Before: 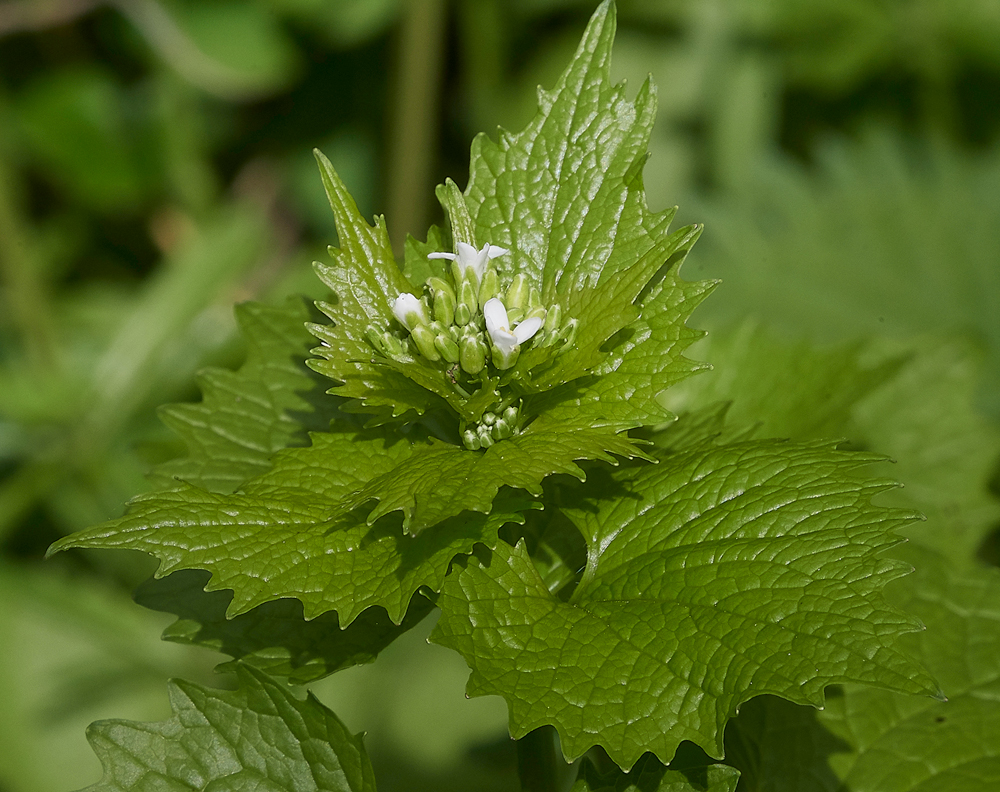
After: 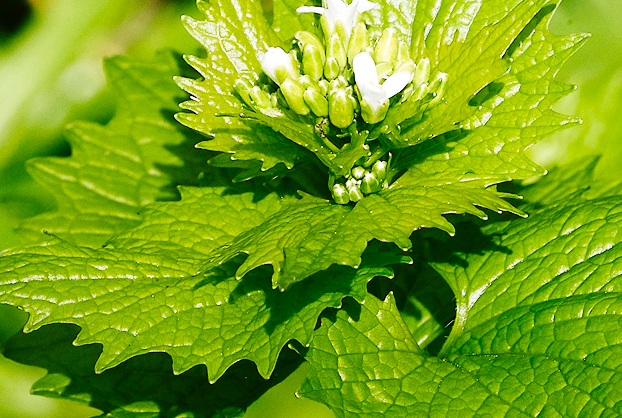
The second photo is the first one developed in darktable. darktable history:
levels: levels [0, 0.476, 0.951]
crop: left 13.16%, top 31.176%, right 24.636%, bottom 15.972%
tone curve: curves: ch0 [(0, 0) (0.003, 0.001) (0.011, 0.004) (0.025, 0.008) (0.044, 0.015) (0.069, 0.022) (0.1, 0.031) (0.136, 0.052) (0.177, 0.101) (0.224, 0.181) (0.277, 0.289) (0.335, 0.418) (0.399, 0.541) (0.468, 0.65) (0.543, 0.739) (0.623, 0.817) (0.709, 0.882) (0.801, 0.919) (0.898, 0.958) (1, 1)], preserve colors none
